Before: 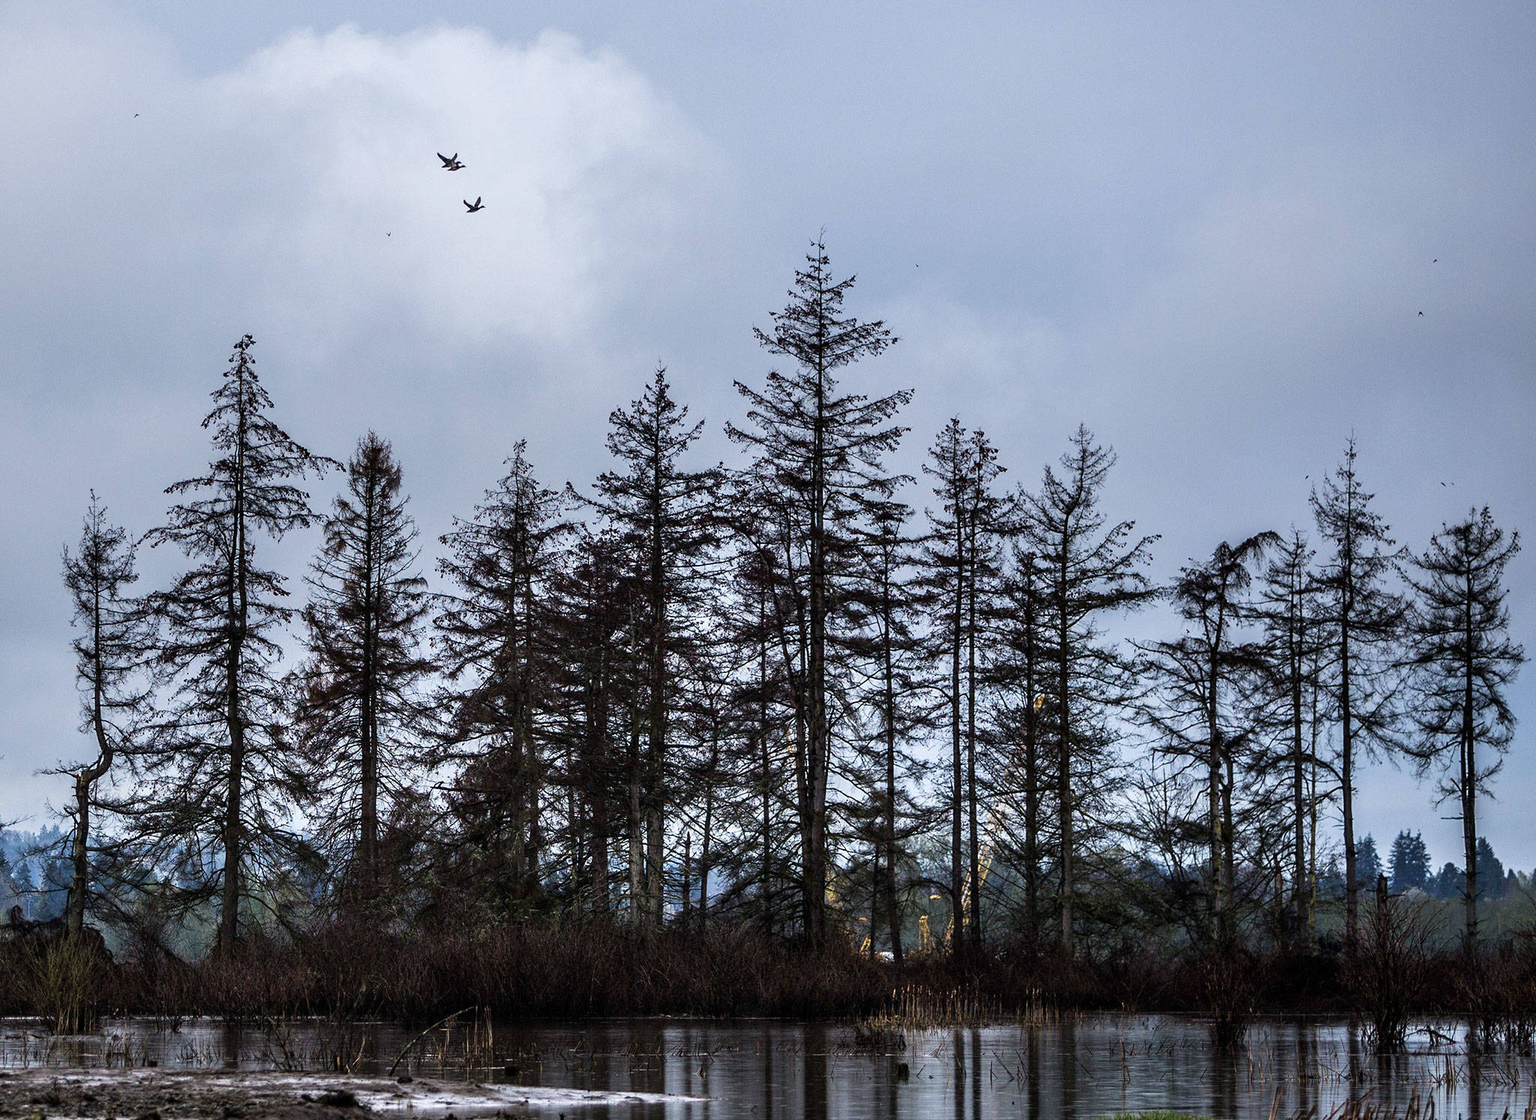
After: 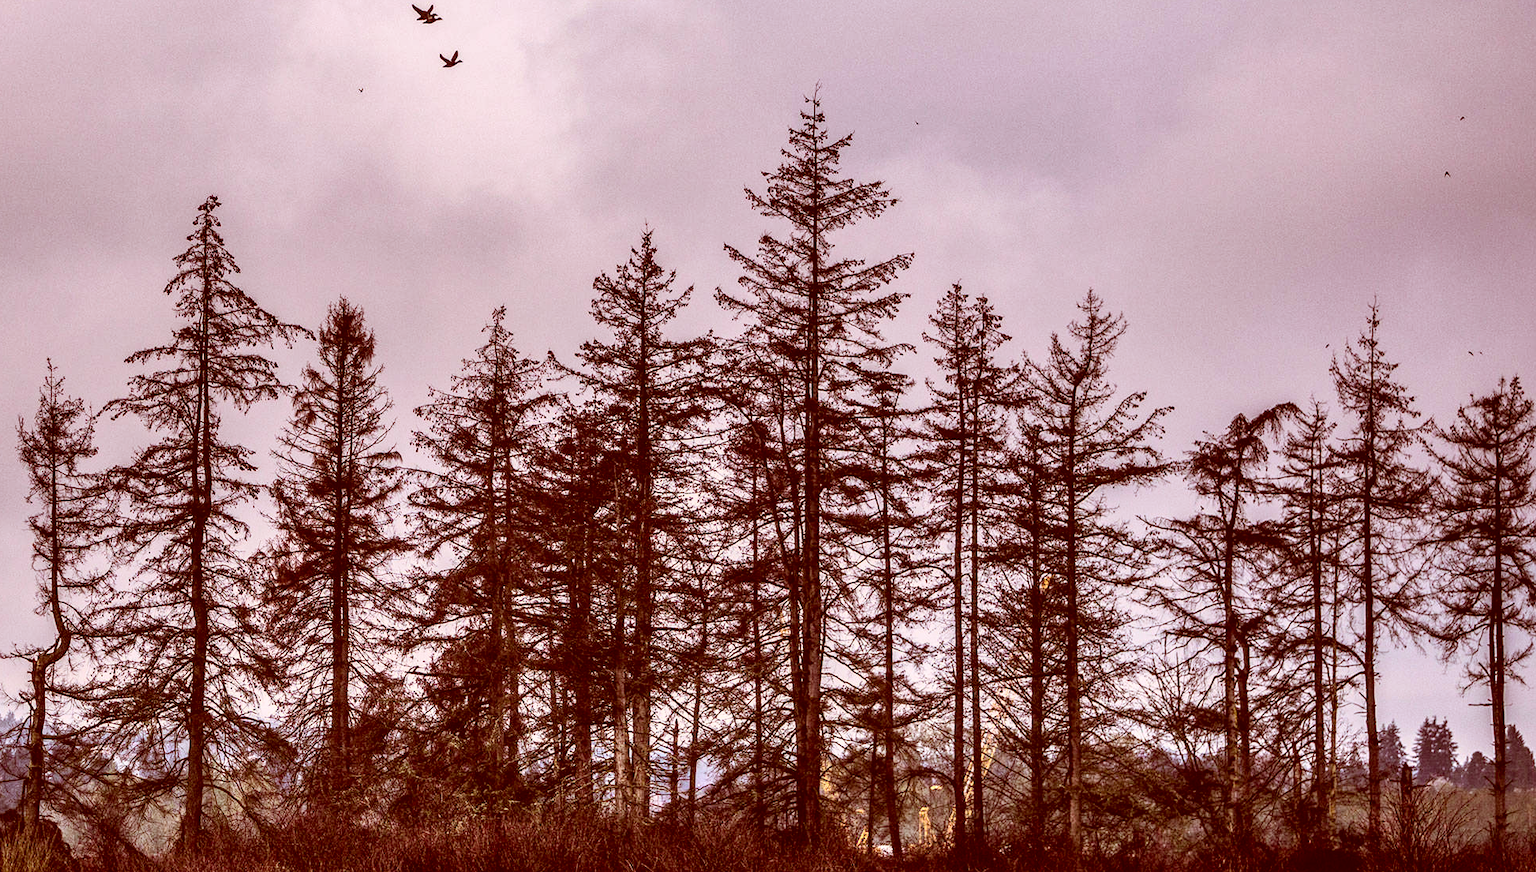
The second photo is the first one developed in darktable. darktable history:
local contrast: on, module defaults
crop and rotate: left 2.991%, top 13.302%, right 1.981%, bottom 12.636%
contrast brightness saturation: contrast 0.2, brightness 0.16, saturation 0.22
color correction: highlights a* 9.03, highlights b* 8.71, shadows a* 40, shadows b* 40, saturation 0.8
shadows and highlights: radius 133.83, soften with gaussian
